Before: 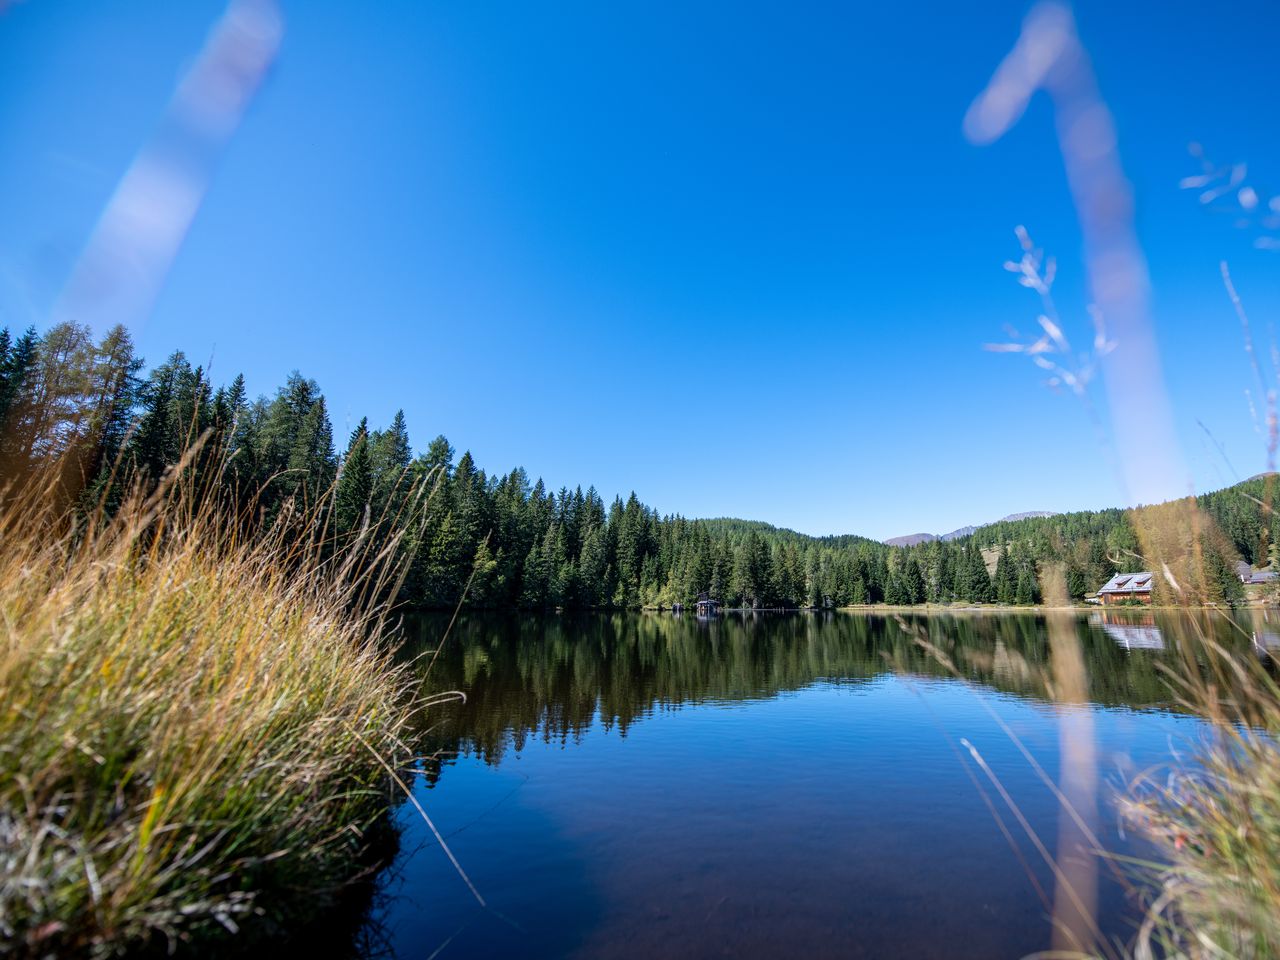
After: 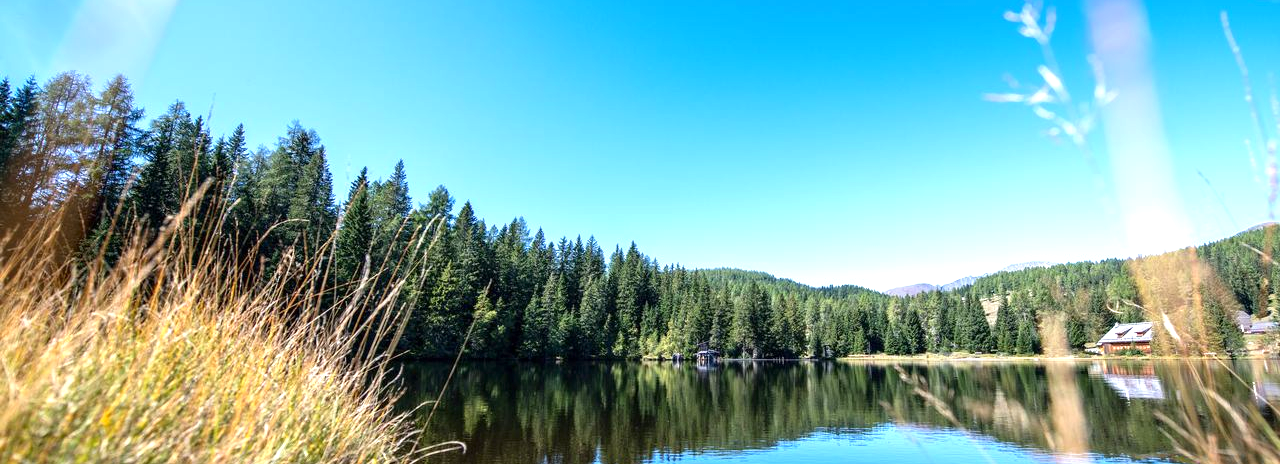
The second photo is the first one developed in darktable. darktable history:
exposure: exposure 0.935 EV, compensate highlight preservation false
crop and rotate: top 26.056%, bottom 25.543%
